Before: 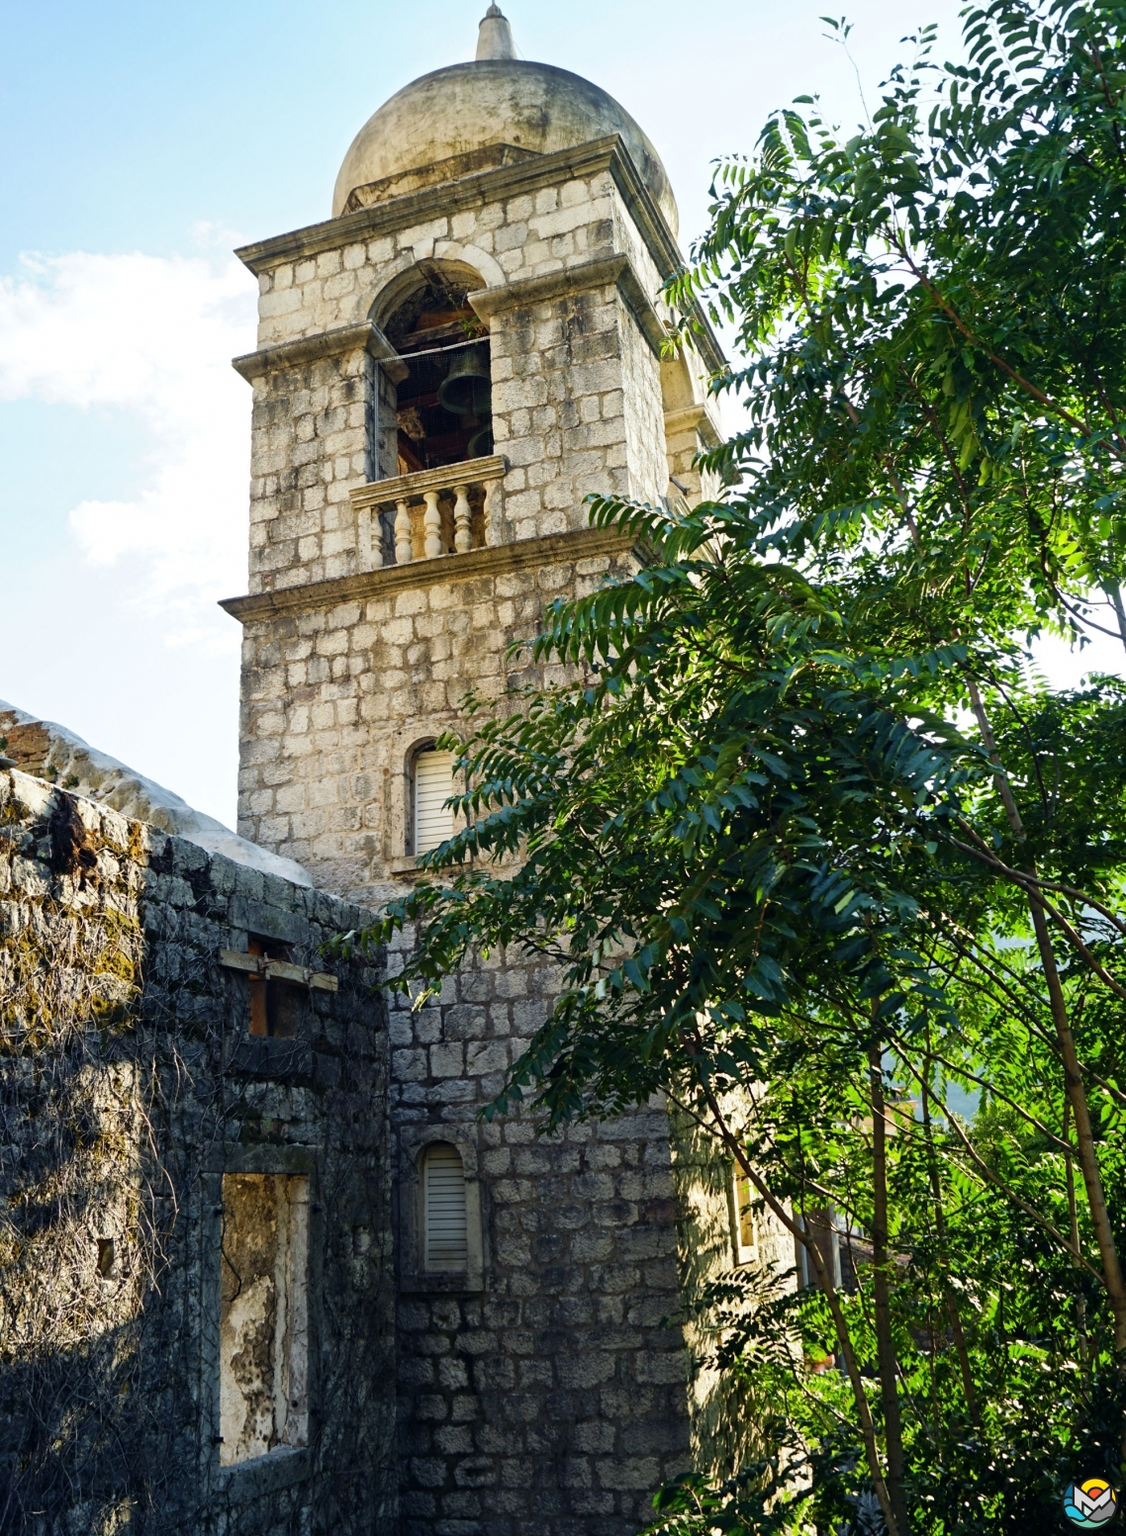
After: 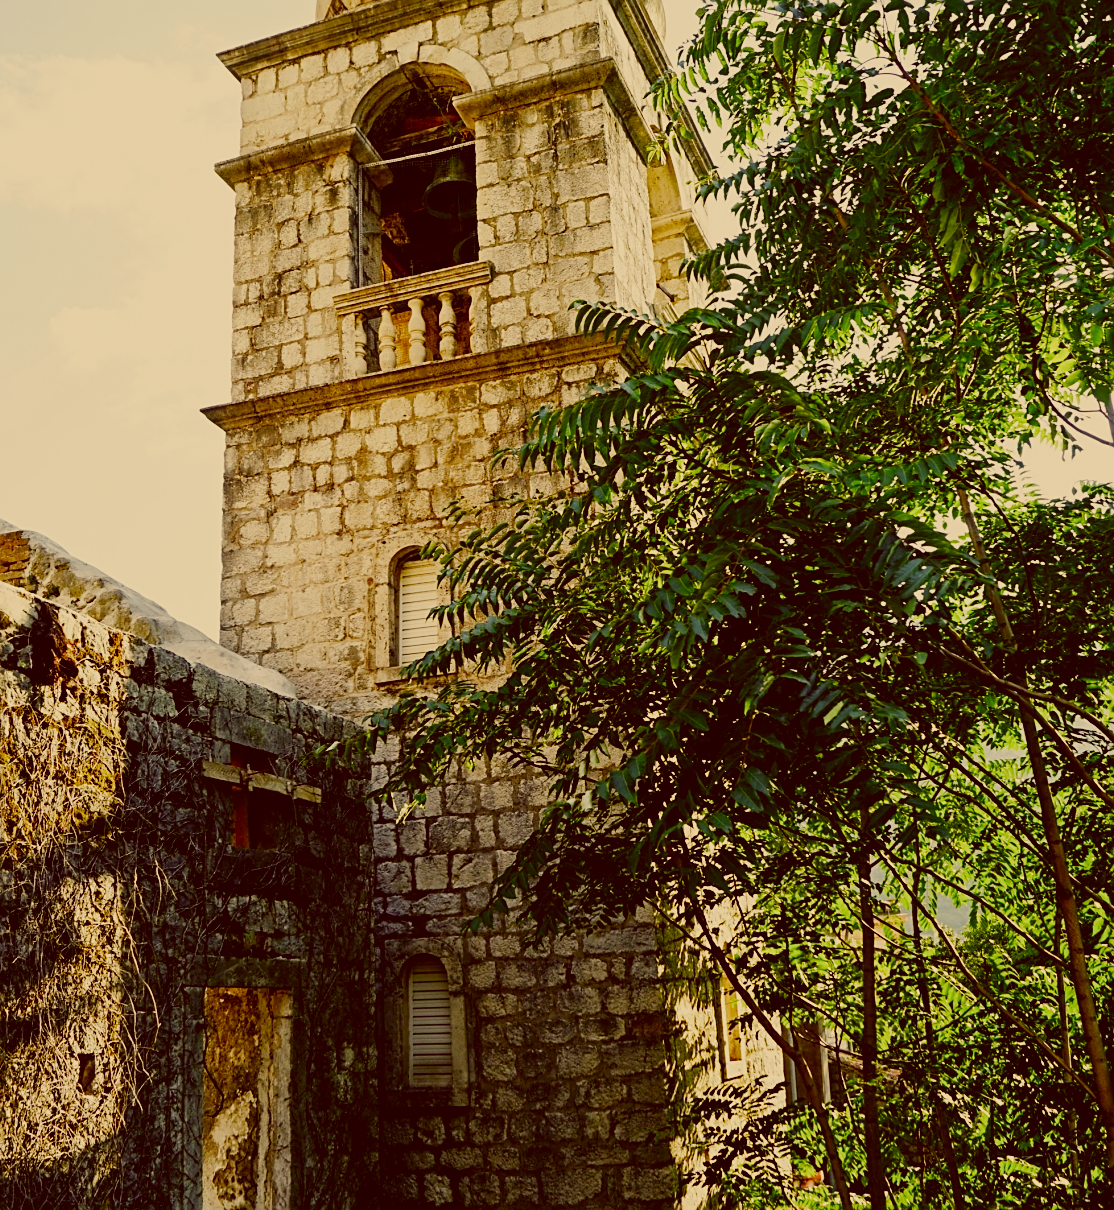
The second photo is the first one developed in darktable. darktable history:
crop and rotate: left 1.814%, top 12.818%, right 0.25%, bottom 9.225%
color correction: highlights a* 1.12, highlights b* 24.26, shadows a* 15.58, shadows b* 24.26
color balance rgb: shadows lift › chroma 1%, shadows lift › hue 113°, highlights gain › chroma 0.2%, highlights gain › hue 333°, perceptual saturation grading › global saturation 20%, perceptual saturation grading › highlights -50%, perceptual saturation grading › shadows 25%, contrast -20%
sigmoid: contrast 1.69, skew -0.23, preserve hue 0%, red attenuation 0.1, red rotation 0.035, green attenuation 0.1, green rotation -0.017, blue attenuation 0.15, blue rotation -0.052, base primaries Rec2020
sharpen: on, module defaults
